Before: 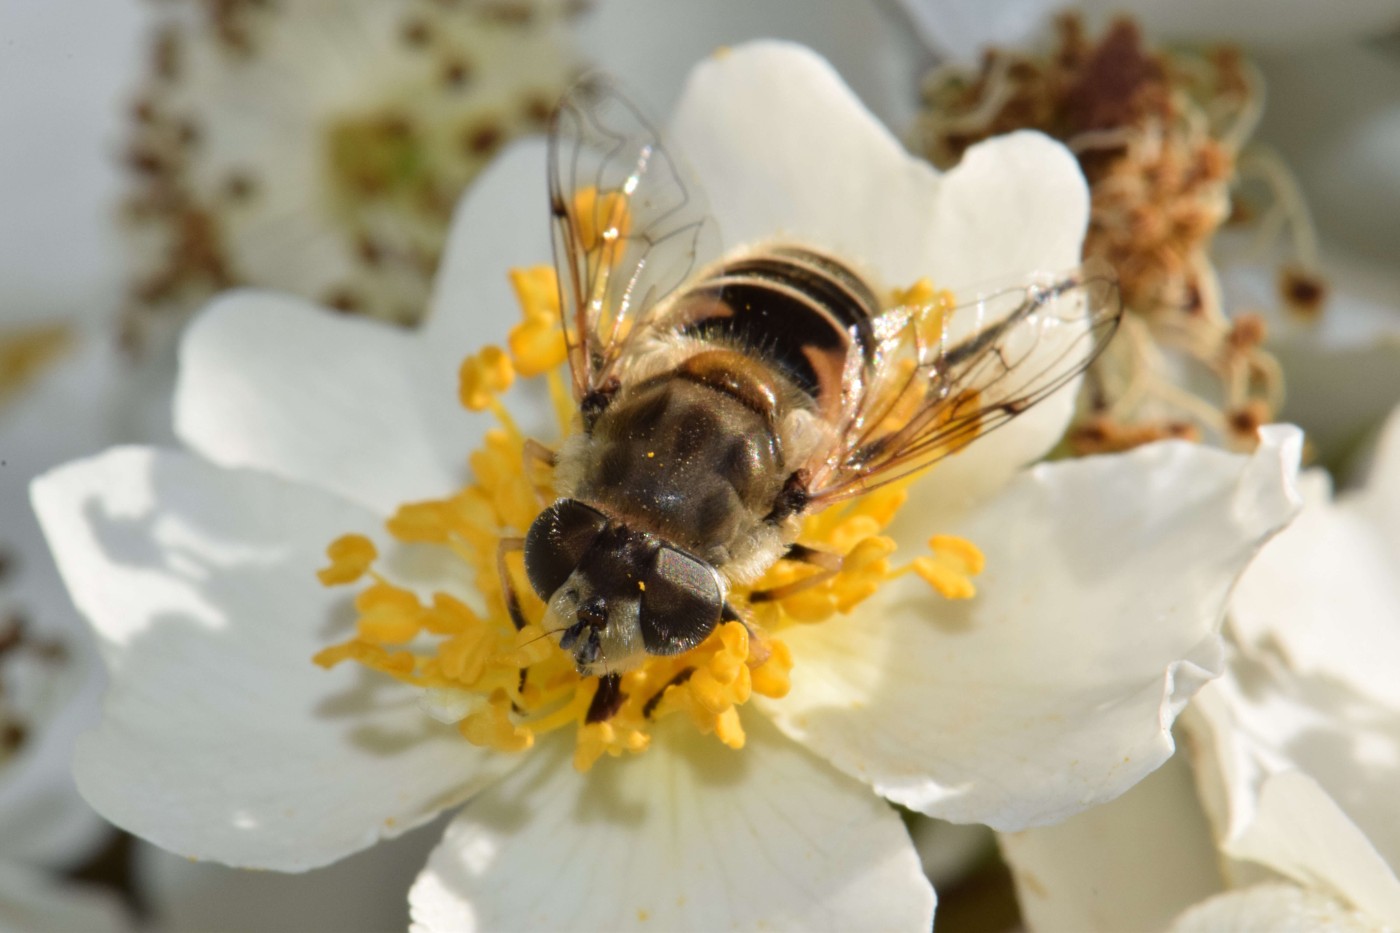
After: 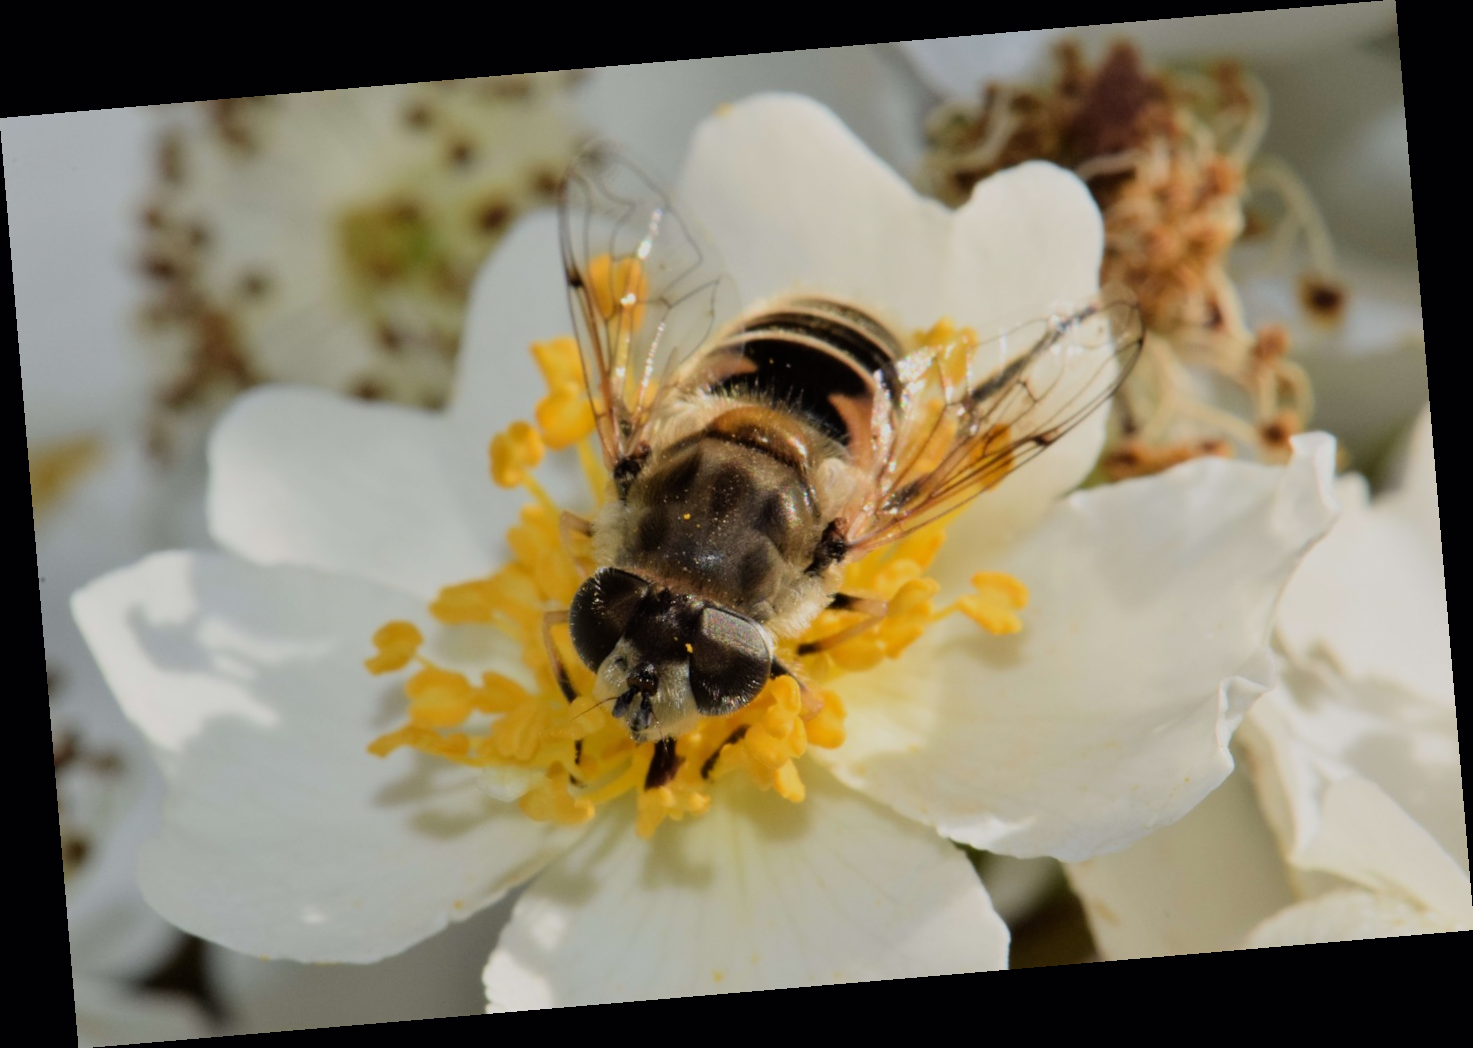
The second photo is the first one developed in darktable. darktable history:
rotate and perspective: rotation -4.86°, automatic cropping off
filmic rgb: black relative exposure -7.82 EV, white relative exposure 4.29 EV, hardness 3.86, color science v6 (2022)
